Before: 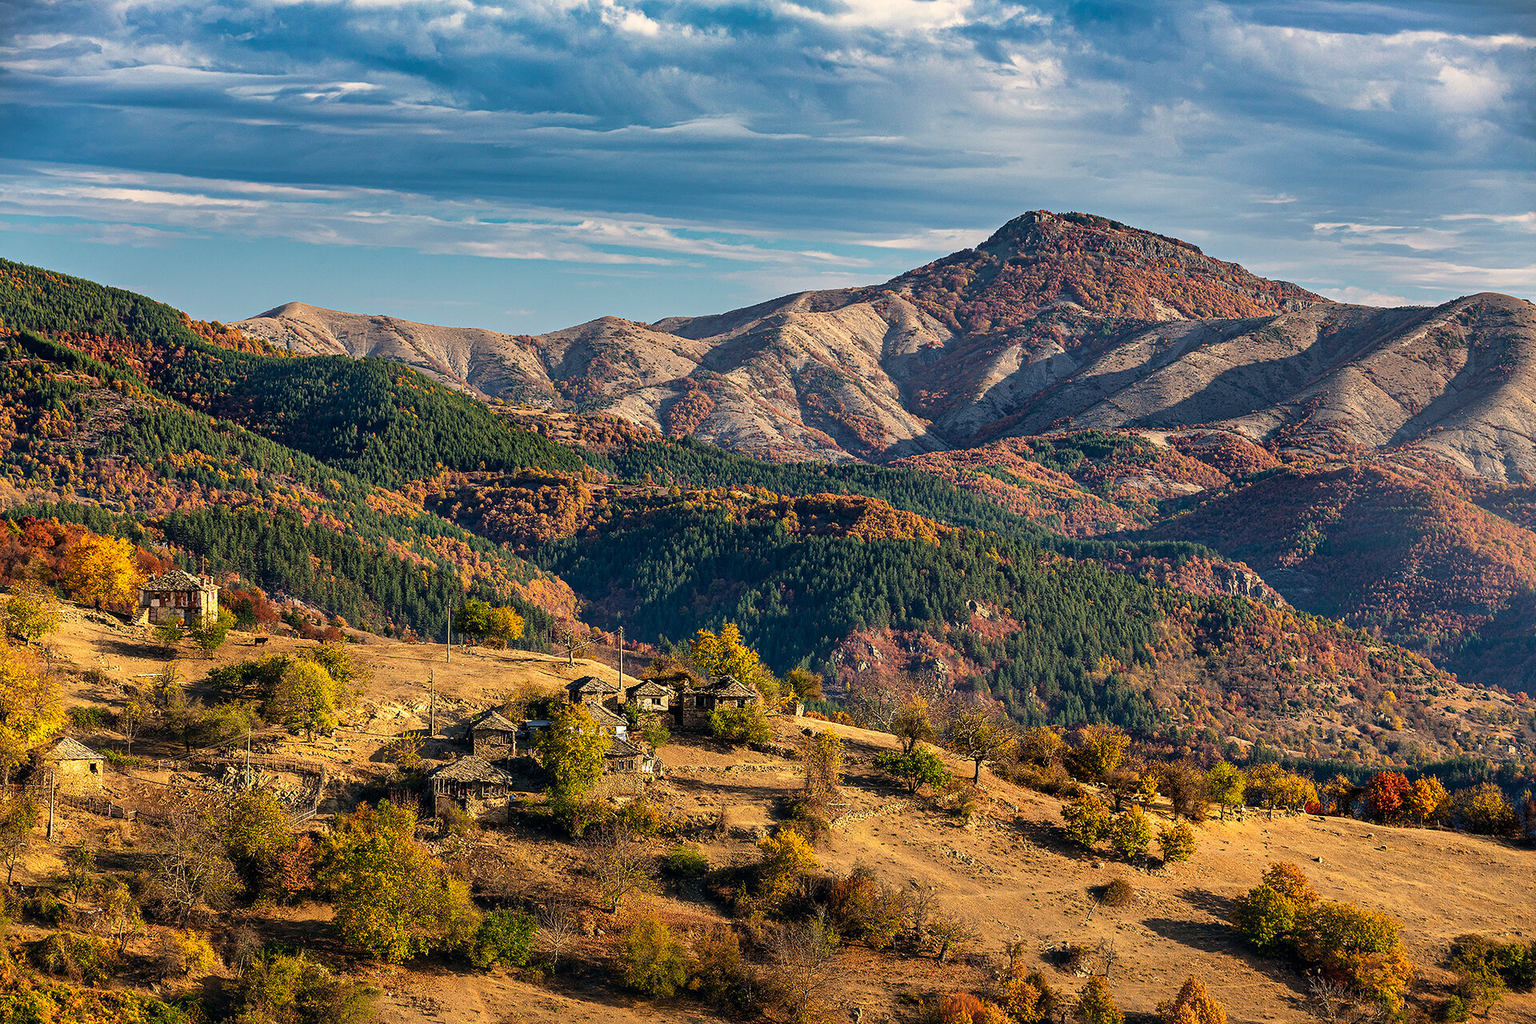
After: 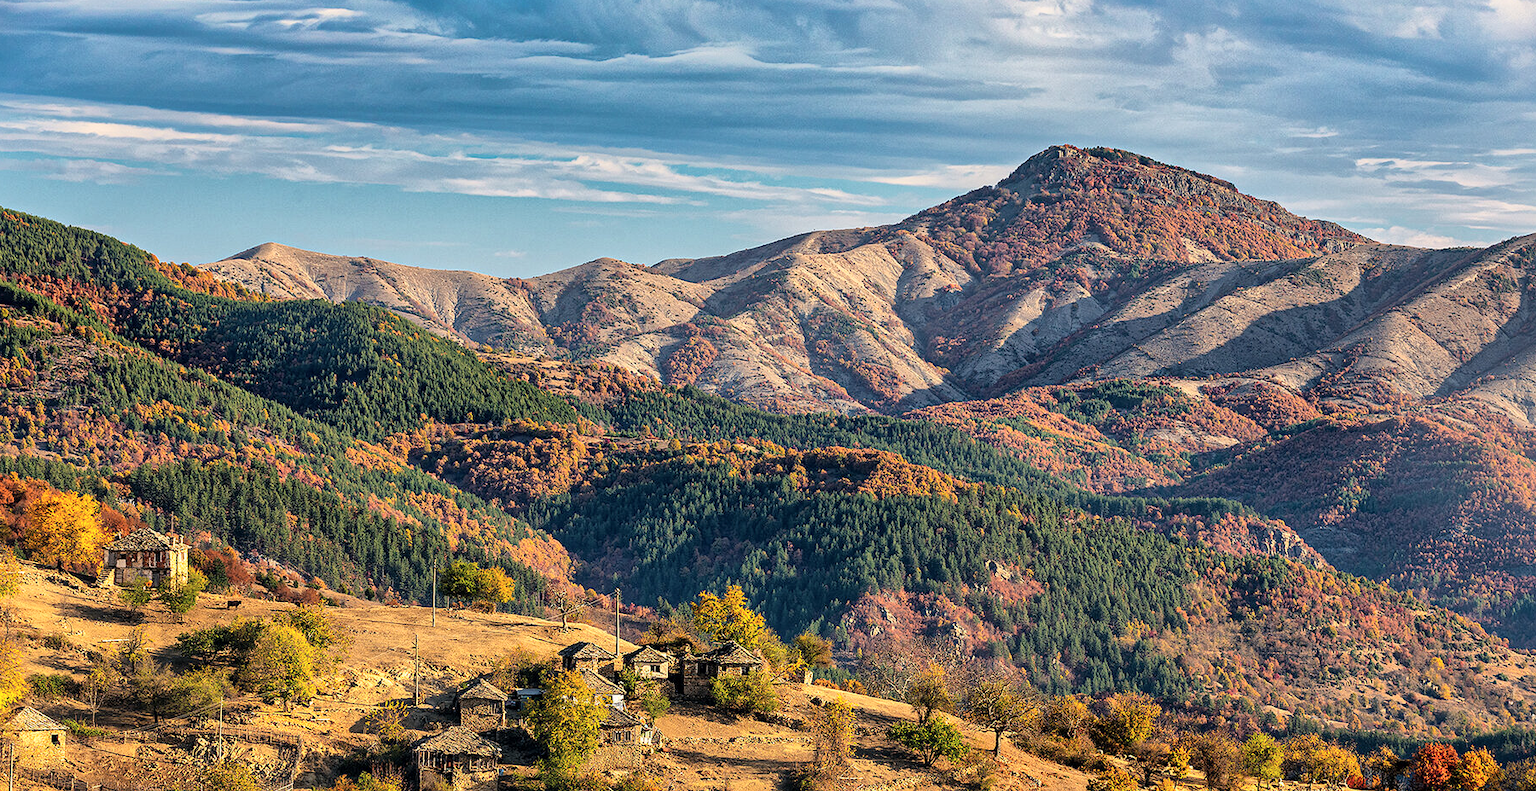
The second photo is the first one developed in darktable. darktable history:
crop: left 2.737%, top 7.287%, right 3.421%, bottom 20.179%
global tonemap: drago (1, 100), detail 1
